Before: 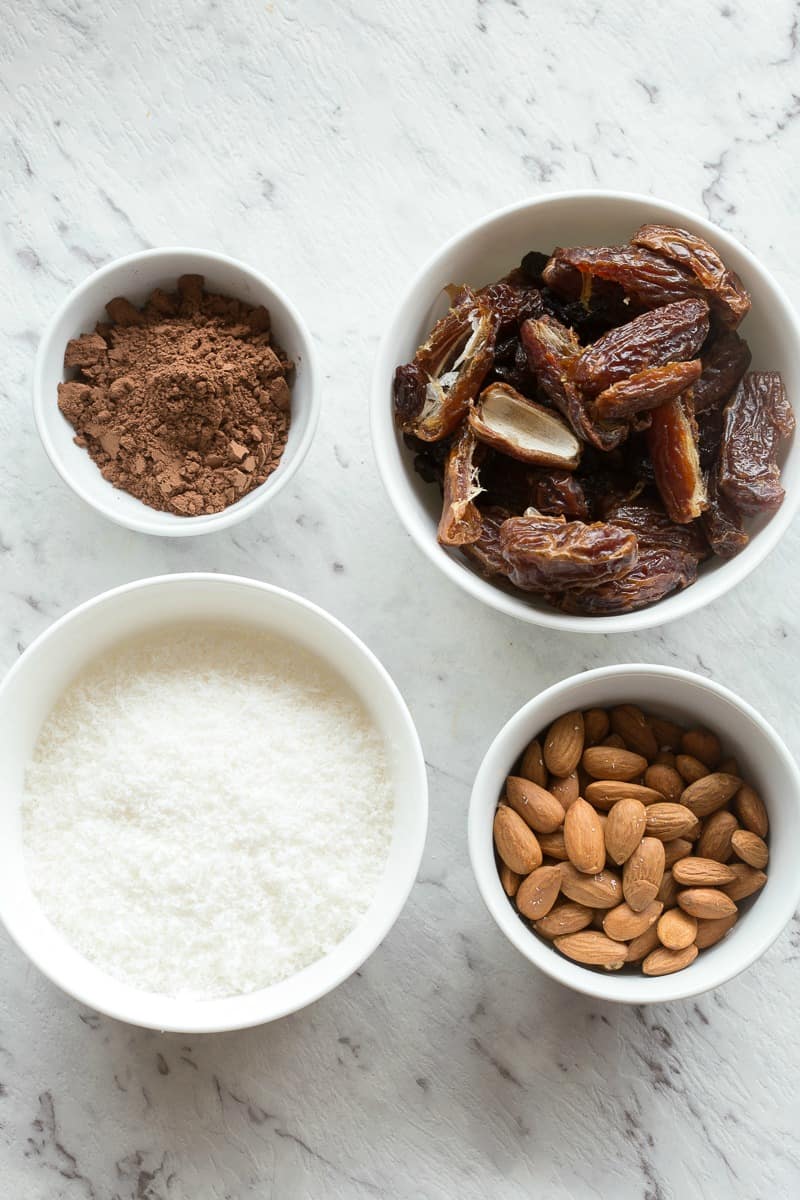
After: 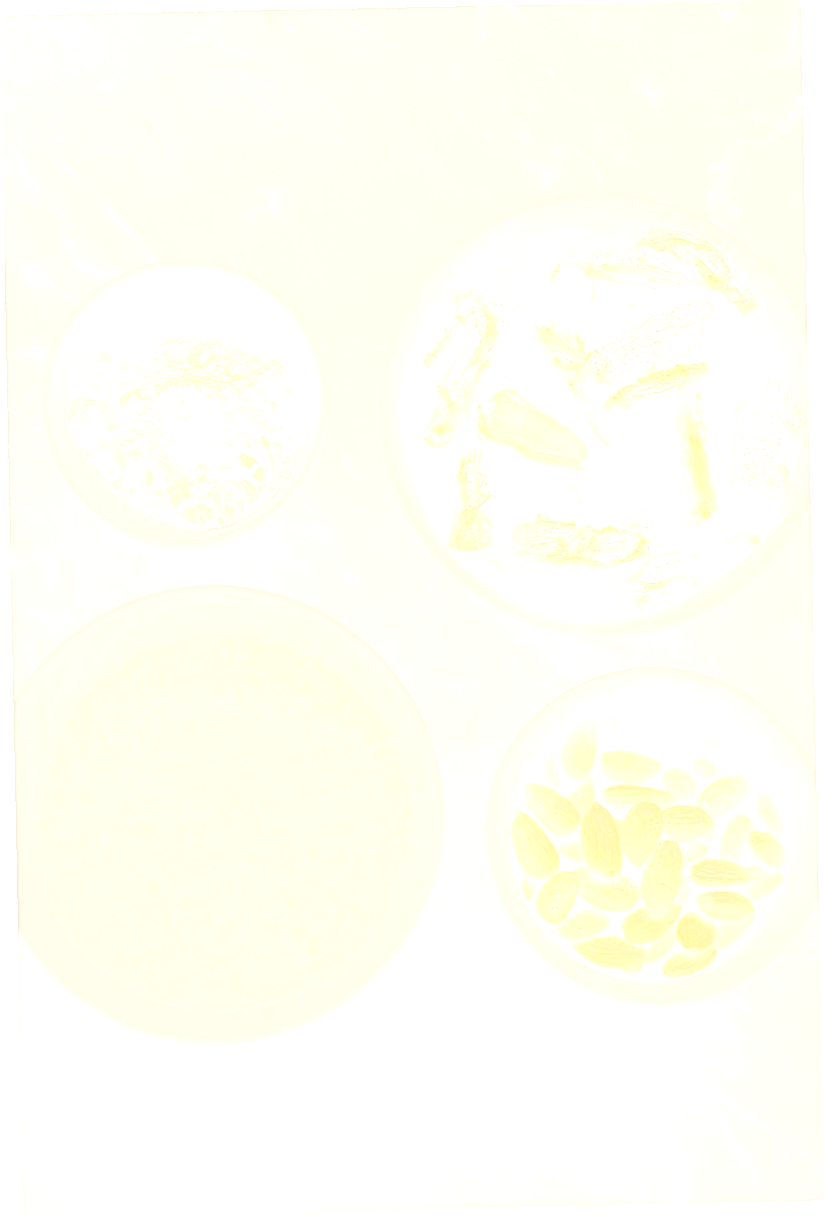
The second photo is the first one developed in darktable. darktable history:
white balance: red 1.045, blue 0.932
rotate and perspective: rotation -1.17°, automatic cropping off
sharpen: on, module defaults
bloom: size 85%, threshold 5%, strength 85%
